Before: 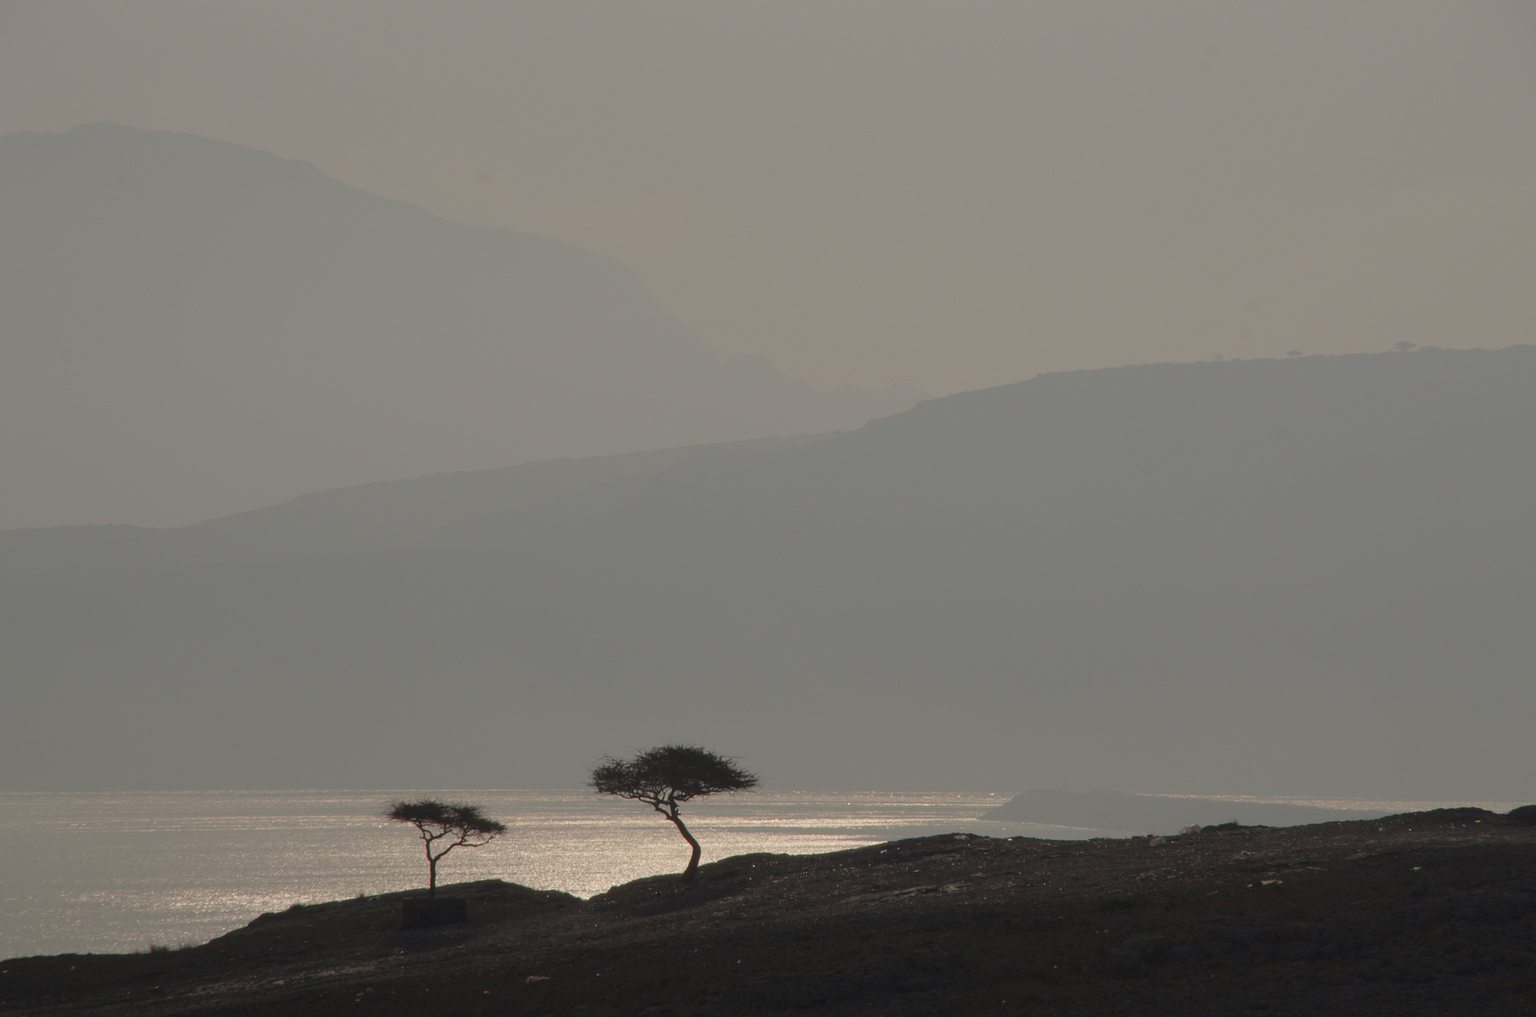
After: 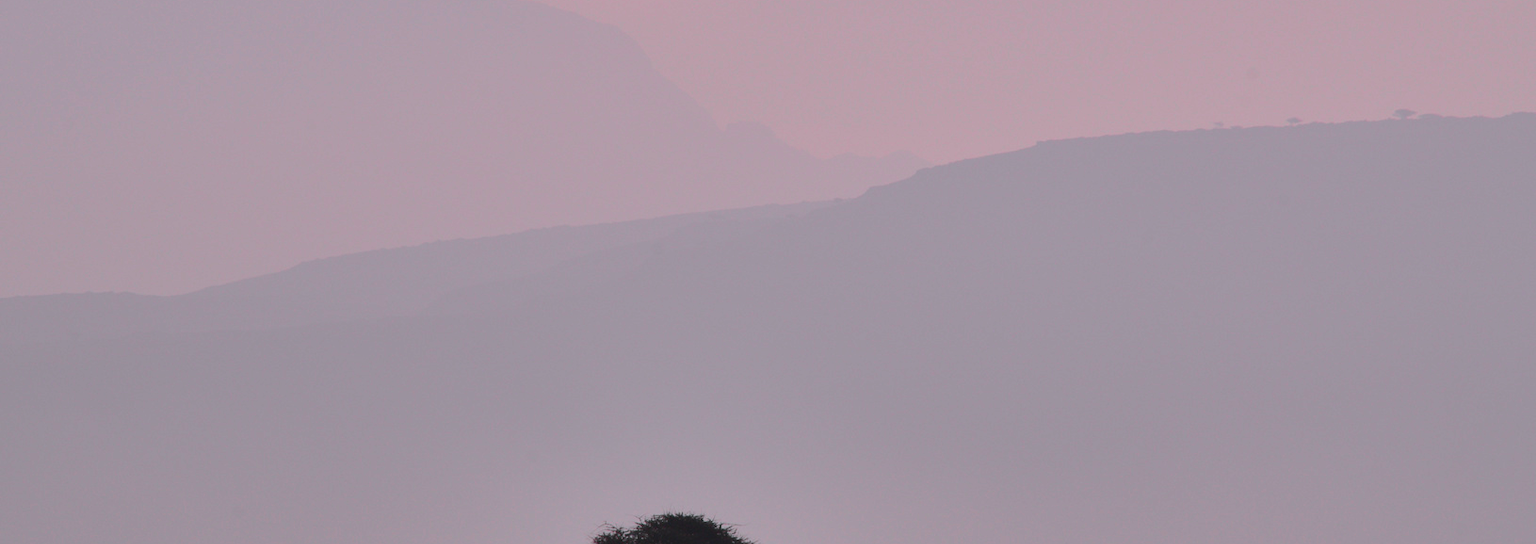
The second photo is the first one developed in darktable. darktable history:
white balance: red 1.066, blue 1.119
tone curve: curves: ch0 [(0, 0.023) (0.103, 0.087) (0.277, 0.28) (0.438, 0.547) (0.546, 0.678) (0.735, 0.843) (0.994, 1)]; ch1 [(0, 0) (0.371, 0.261) (0.465, 0.42) (0.488, 0.477) (0.512, 0.513) (0.542, 0.581) (0.574, 0.647) (0.636, 0.747) (1, 1)]; ch2 [(0, 0) (0.369, 0.388) (0.449, 0.431) (0.478, 0.471) (0.516, 0.517) (0.575, 0.642) (0.649, 0.726) (1, 1)], color space Lab, independent channels, preserve colors none
crop and rotate: top 23.043%, bottom 23.437%
shadows and highlights: soften with gaussian
